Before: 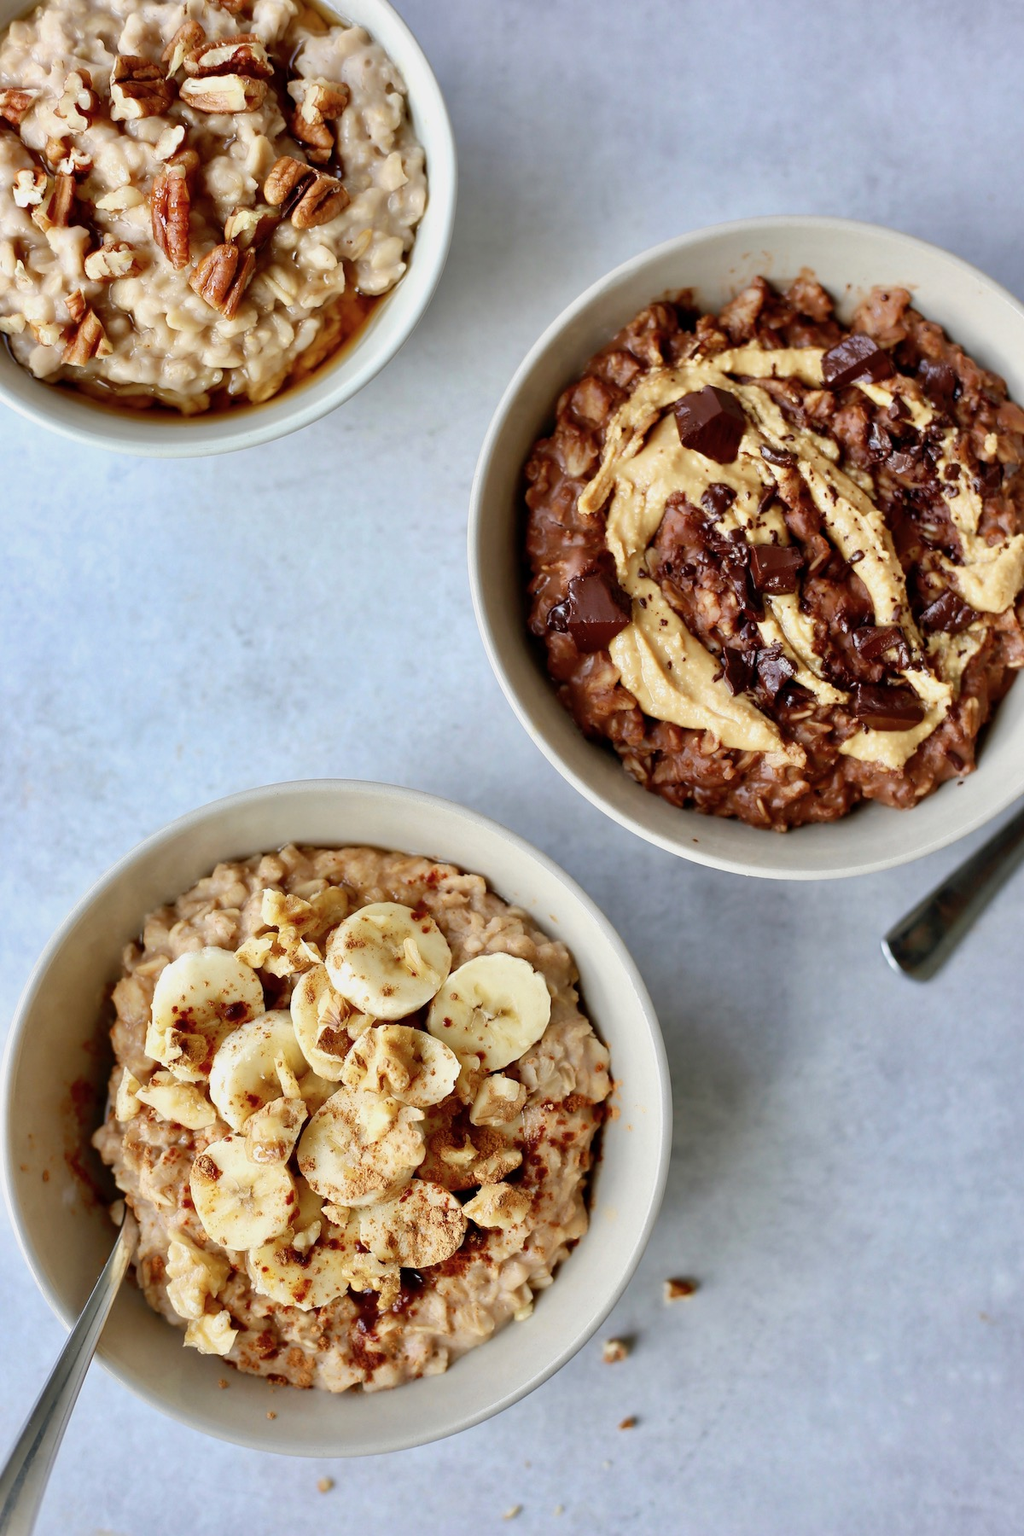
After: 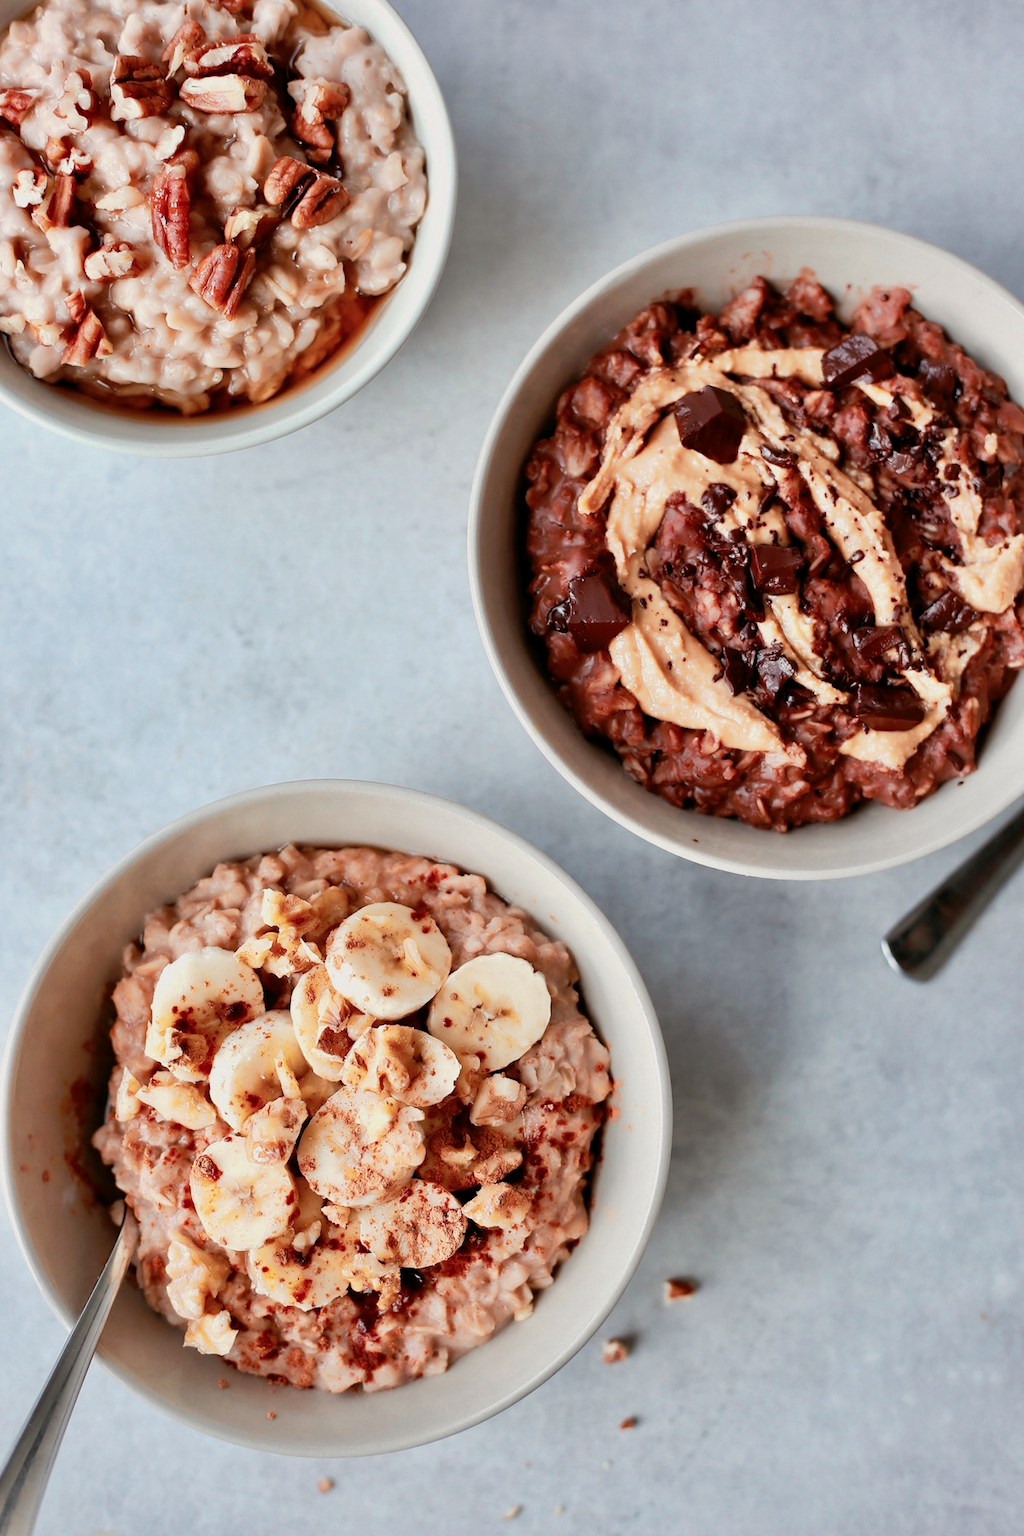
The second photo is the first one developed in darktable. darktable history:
tone curve: curves: ch0 [(0, 0) (0.003, 0.014) (0.011, 0.014) (0.025, 0.022) (0.044, 0.041) (0.069, 0.063) (0.1, 0.086) (0.136, 0.118) (0.177, 0.161) (0.224, 0.211) (0.277, 0.262) (0.335, 0.323) (0.399, 0.384) (0.468, 0.459) (0.543, 0.54) (0.623, 0.624) (0.709, 0.711) (0.801, 0.796) (0.898, 0.879) (1, 1)], preserve colors none
color look up table: target L [97.88, 97.11, 95.15, 93.42, 90.53, 91.38, 81.83, 74.05, 74.32, 74.54, 63.99, 52.61, 50.55, 20.17, 200.44, 94.12, 90.56, 70.45, 74.12, 61.25, 58.01, 59.49, 51.91, 58.93, 52.42, 48.77, 39.62, 34.19, 30.24, 27.7, 88.44, 69.91, 68.78, 51.24, 50.8, 42.24, 49.83, 44.71, 37.63, 33.84, 13.77, 20.87, 2.72, 90.43, 70.51, 63.53, 60.53, 58.16, 26.63], target a [-7.47, -9.889, -7.016, -15.78, -35.52, -15.77, -6.044, -39.54, -40.17, 11.69, -6.754, -31.09, -4.414, -13.51, 0, 1.997, 2.104, 42.93, 19.78, 50.88, 66.97, 62.53, 71.66, 15.43, 73, 19.64, 58.98, 43.44, 9.137, 46.78, 7.688, 33.98, 12.8, 72.05, 71.27, 63.53, 11.19, 0.785, 43.28, 54.04, 32.72, 19.05, 2.307, -31.53, -22.49, -21.15, -7.81, -31.2, -13.94], target b [61.82, 72.97, 68.58, 64.93, 56.2, 44.68, 6.382, 5.487, 42.53, 58.22, 45.95, 29.75, 26.5, 13.61, 0, 19.77, 70.32, 34.89, 33.69, 13.63, 33.74, 50.76, 27.81, 6.224, 51.98, 40.31, 37.56, 38.11, 10.15, 17.74, -0.705, -1.126, -14.06, 14.27, 27.41, -3.812, -13.4, -40.28, -17.86, 5.473, -53.35, -32.08, -0.799, -12.94, -21.61, -30.64, -14.63, -3.475, -10.61], num patches 49
